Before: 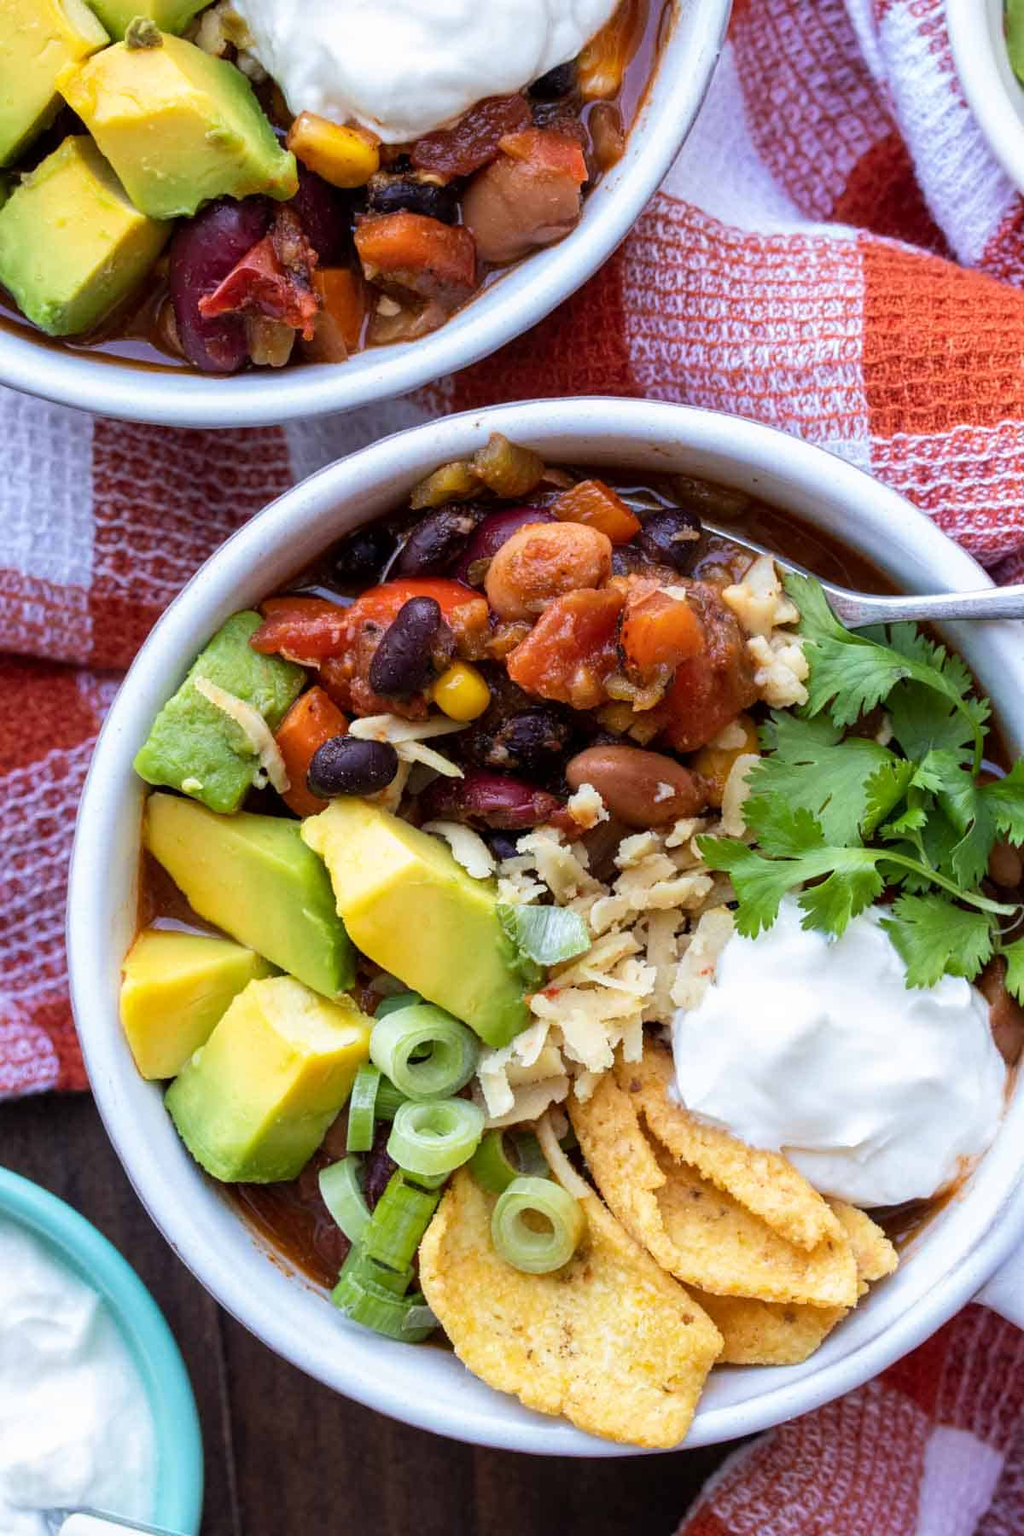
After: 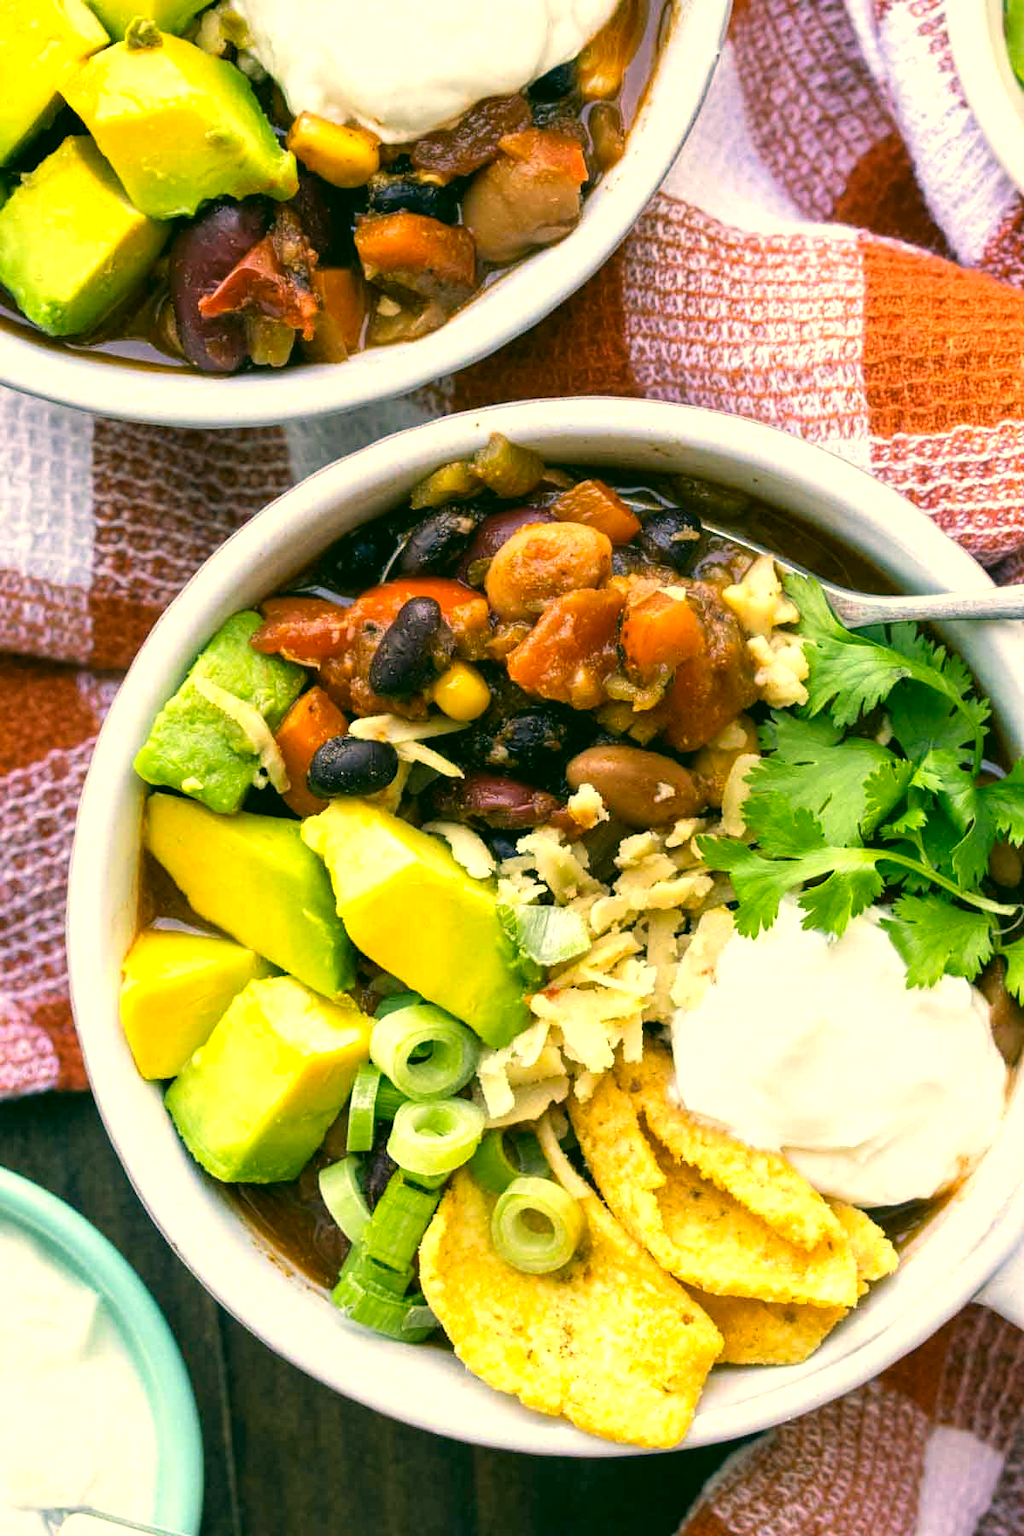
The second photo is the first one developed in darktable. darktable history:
exposure: exposure 0.6 EV, compensate highlight preservation false
color correction: highlights a* 5.64, highlights b* 33.61, shadows a* -25.86, shadows b* 4
